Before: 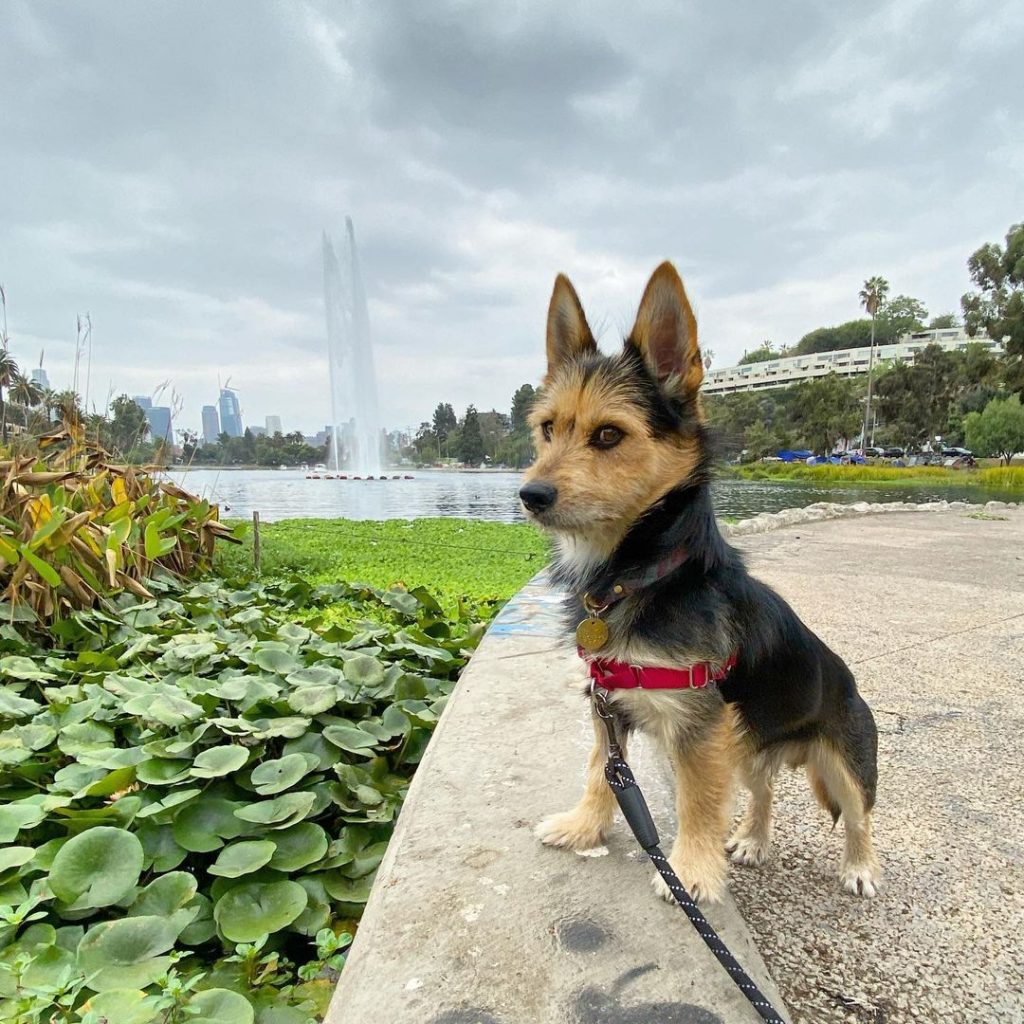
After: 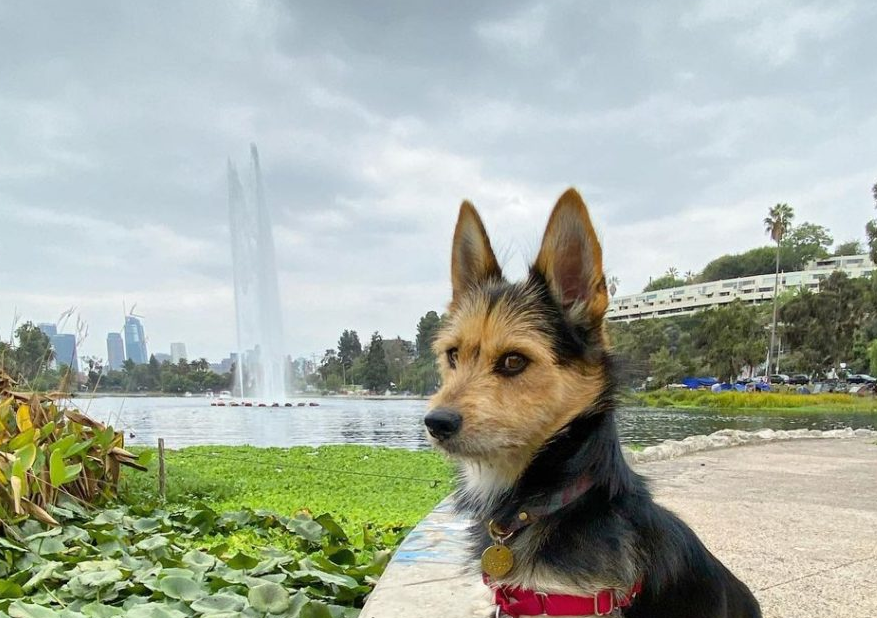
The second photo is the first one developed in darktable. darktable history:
rotate and perspective: automatic cropping original format, crop left 0, crop top 0
crop and rotate: left 9.345%, top 7.22%, right 4.982%, bottom 32.331%
